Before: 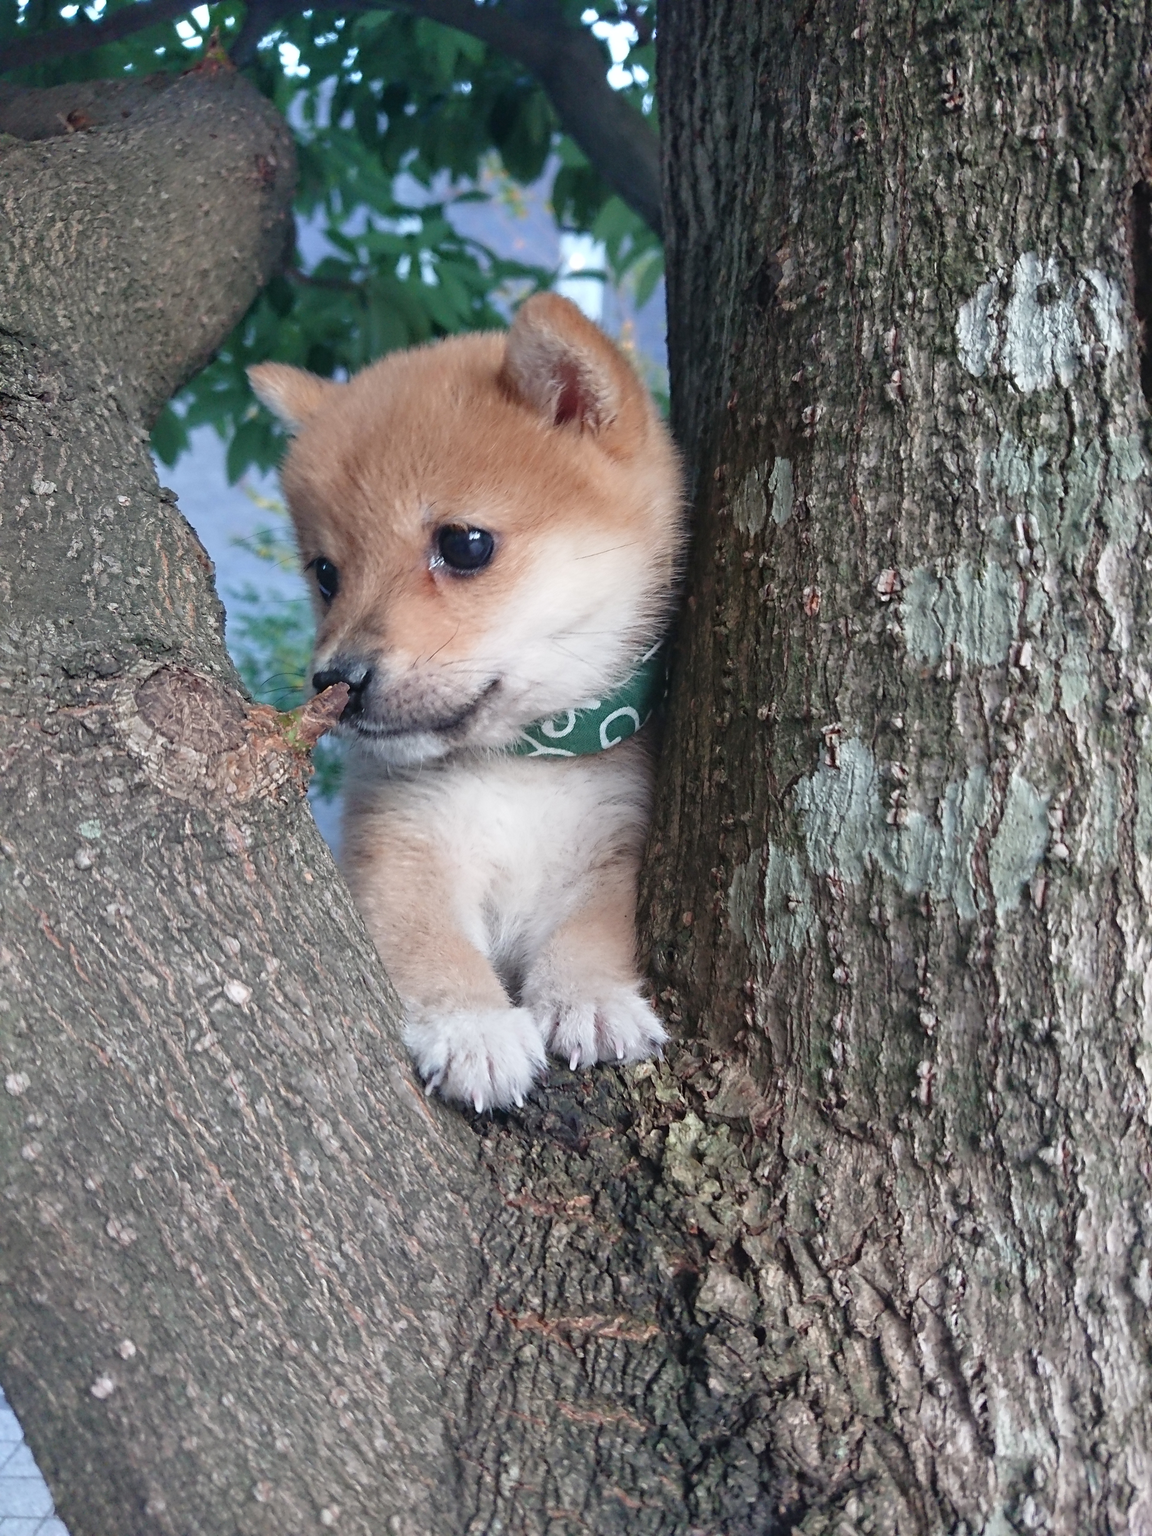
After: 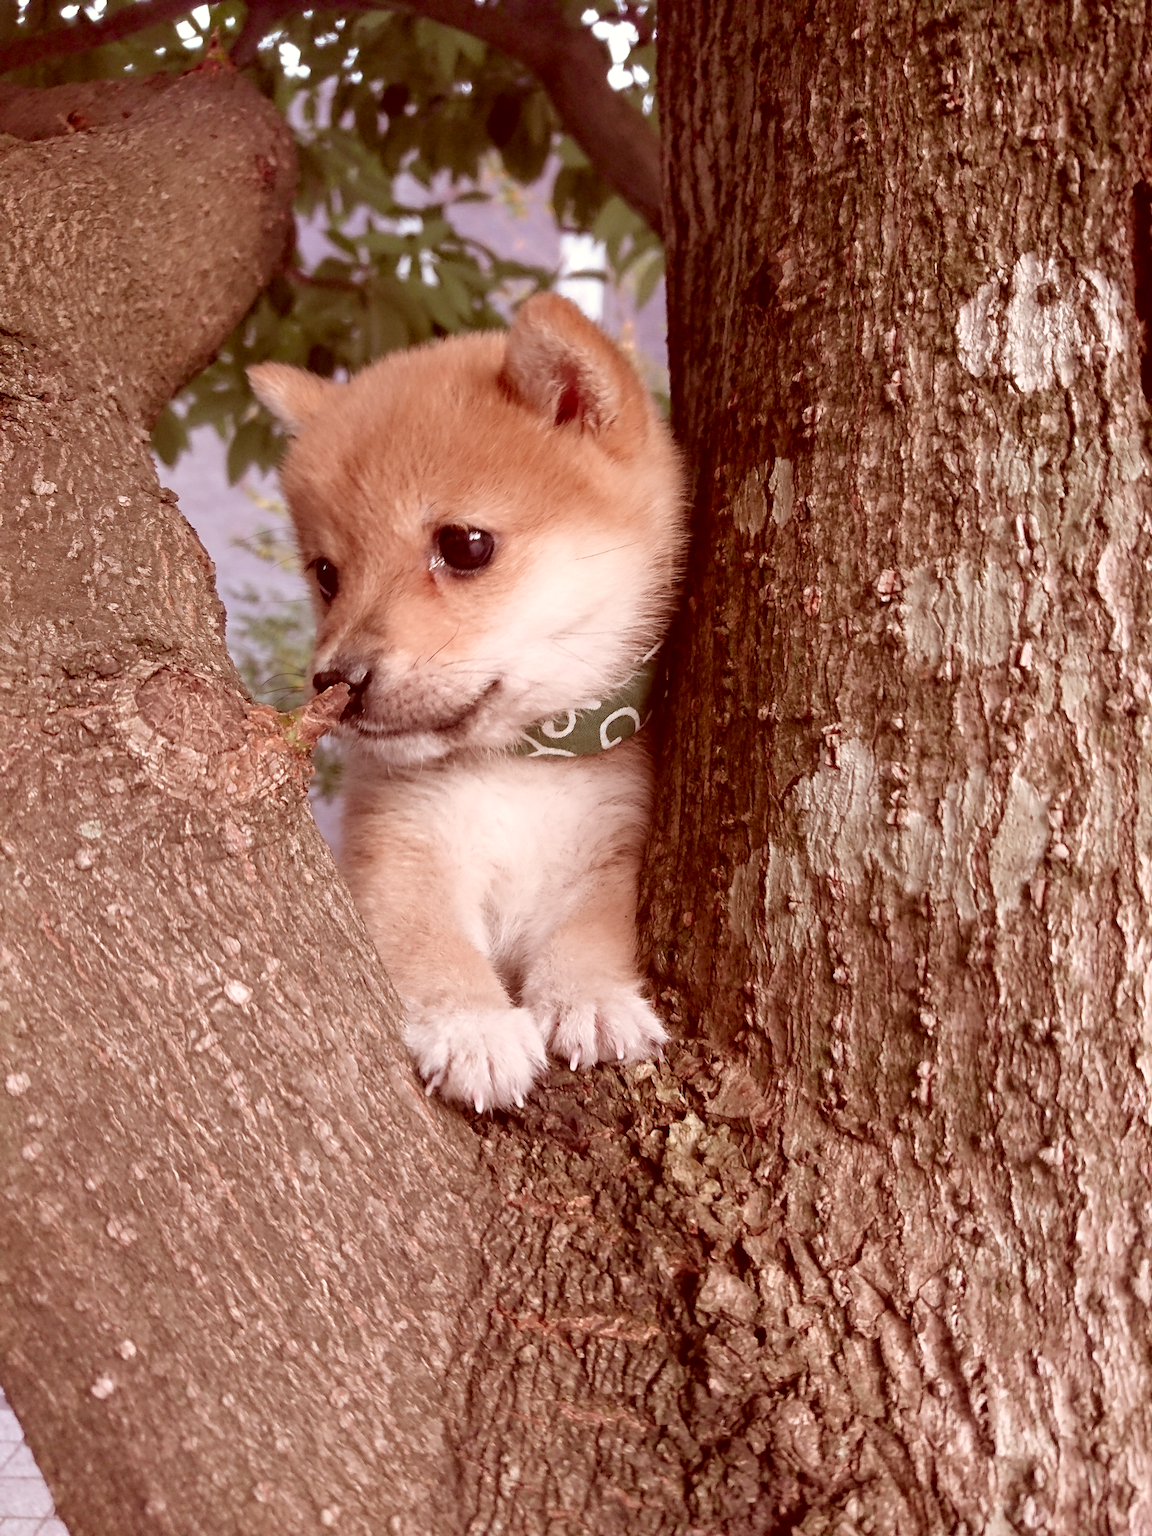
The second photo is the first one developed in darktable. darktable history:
haze removal: strength -0.1, adaptive false
color correction: highlights a* 9.03, highlights b* 8.71, shadows a* 40, shadows b* 40, saturation 0.8
exposure: black level correction 0.009, exposure 0.119 EV, compensate highlight preservation false
